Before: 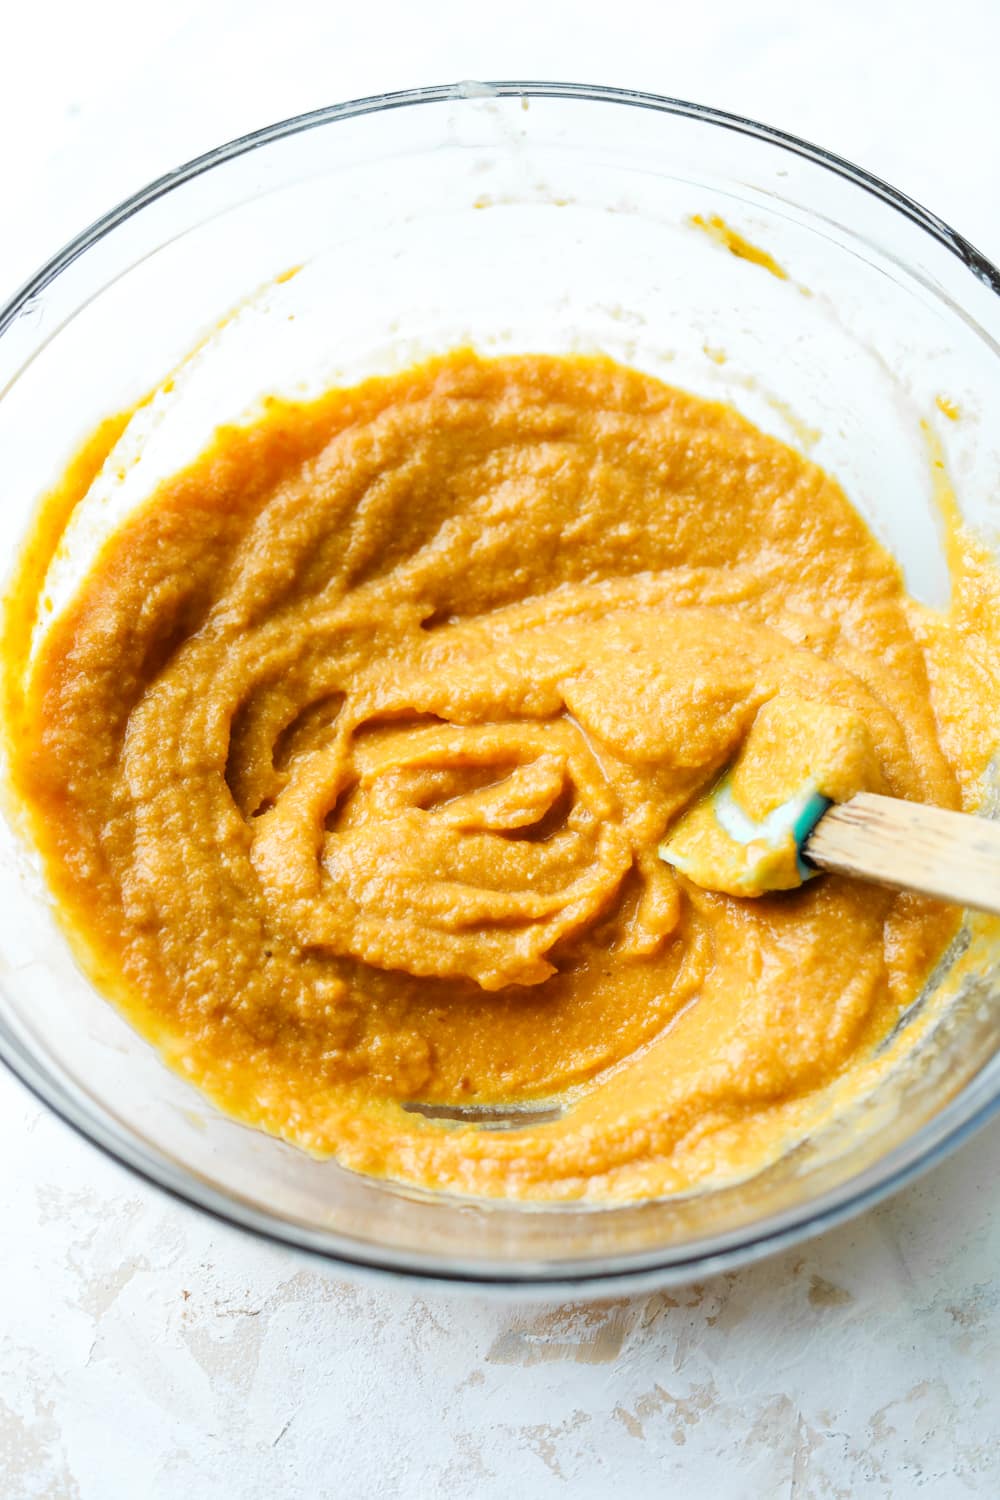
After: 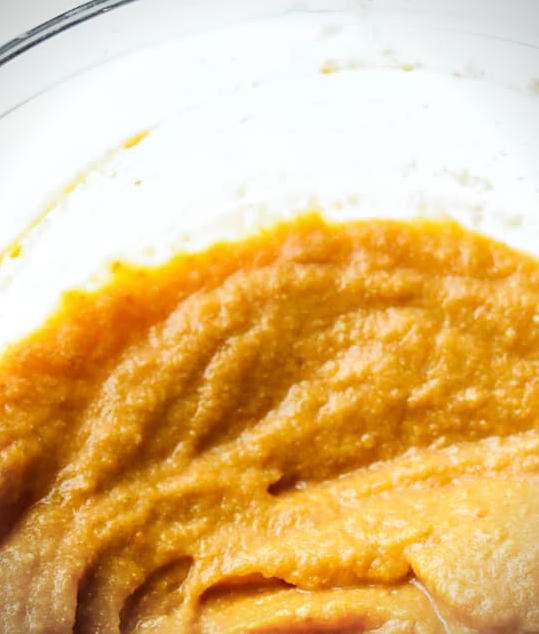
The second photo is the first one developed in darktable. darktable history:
crop: left 15.306%, top 9.065%, right 30.789%, bottom 48.638%
vignetting: fall-off start 91.19%
sharpen: amount 0.2
